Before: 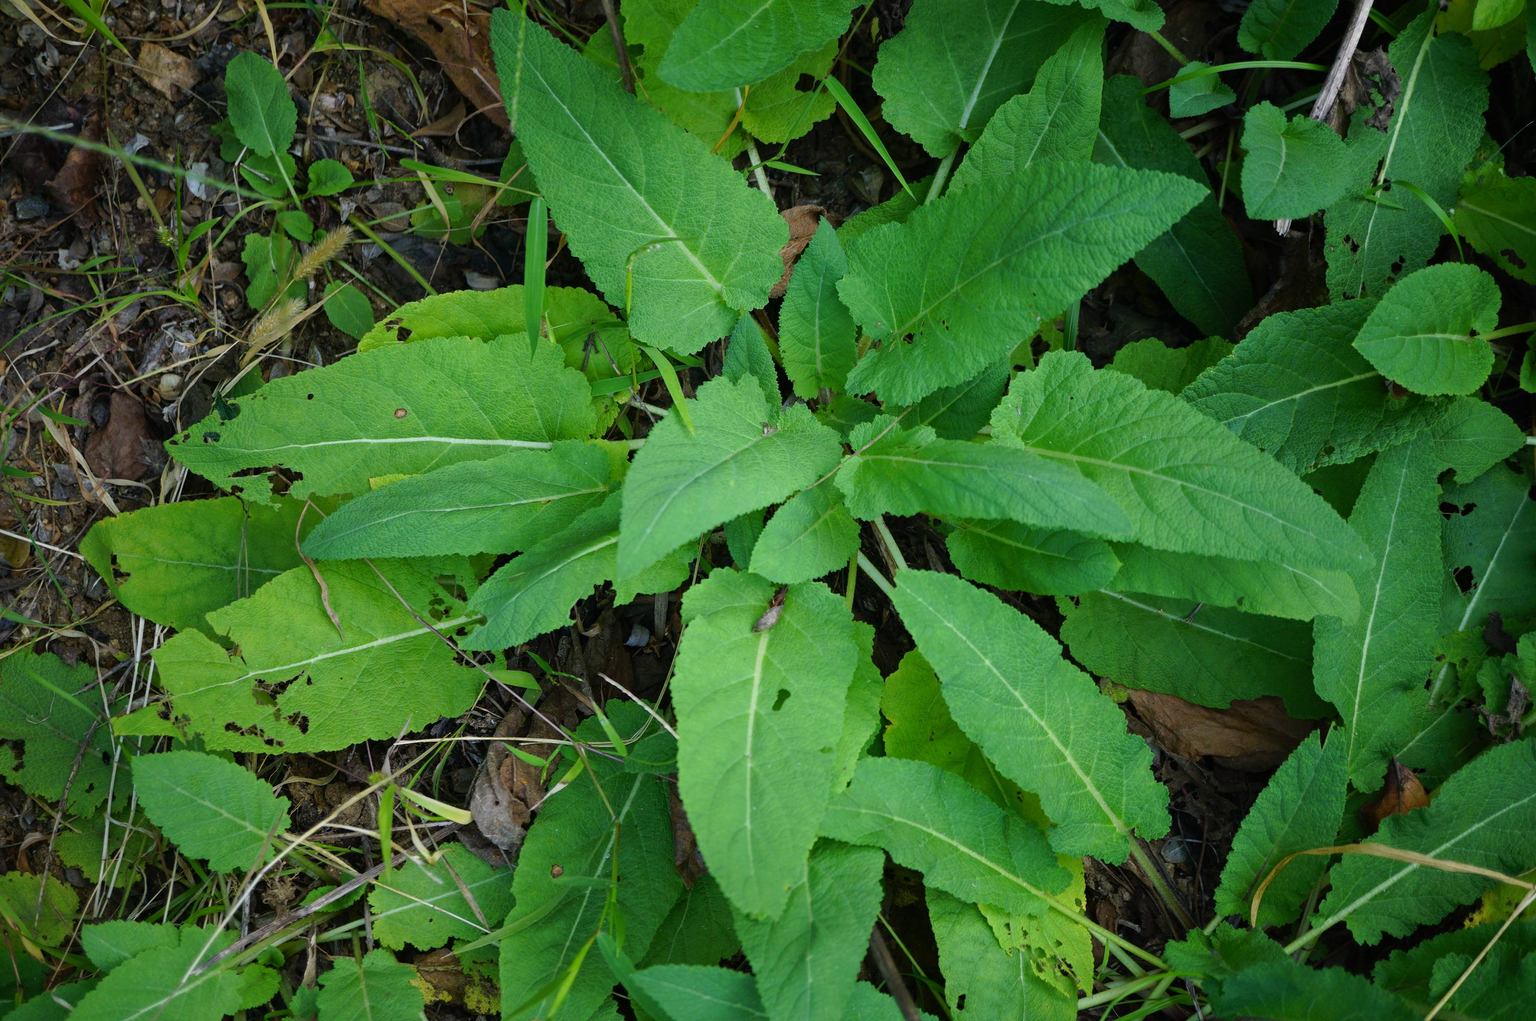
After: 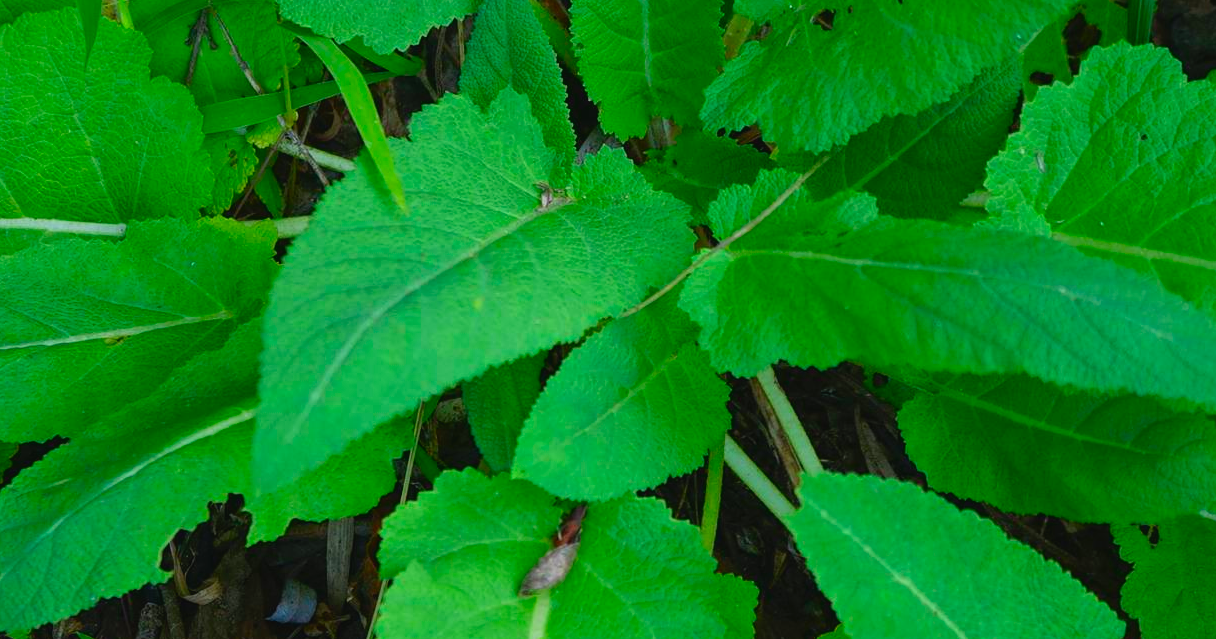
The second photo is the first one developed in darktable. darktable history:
crop: left 31.751%, top 32.172%, right 27.8%, bottom 35.83%
contrast brightness saturation: contrast -0.08, brightness -0.04, saturation -0.11
color contrast: green-magenta contrast 1.69, blue-yellow contrast 1.49
